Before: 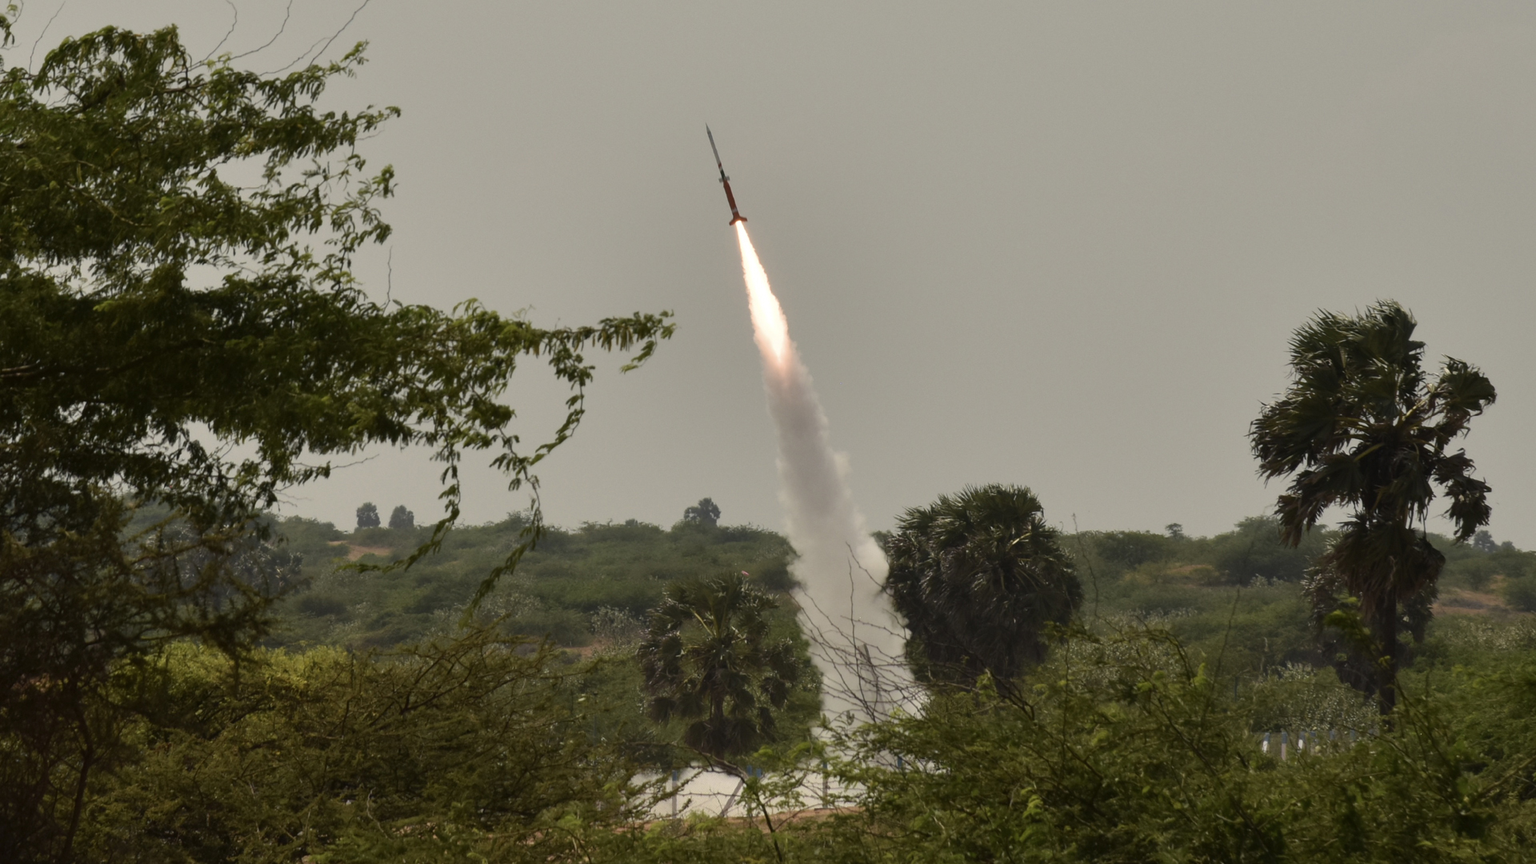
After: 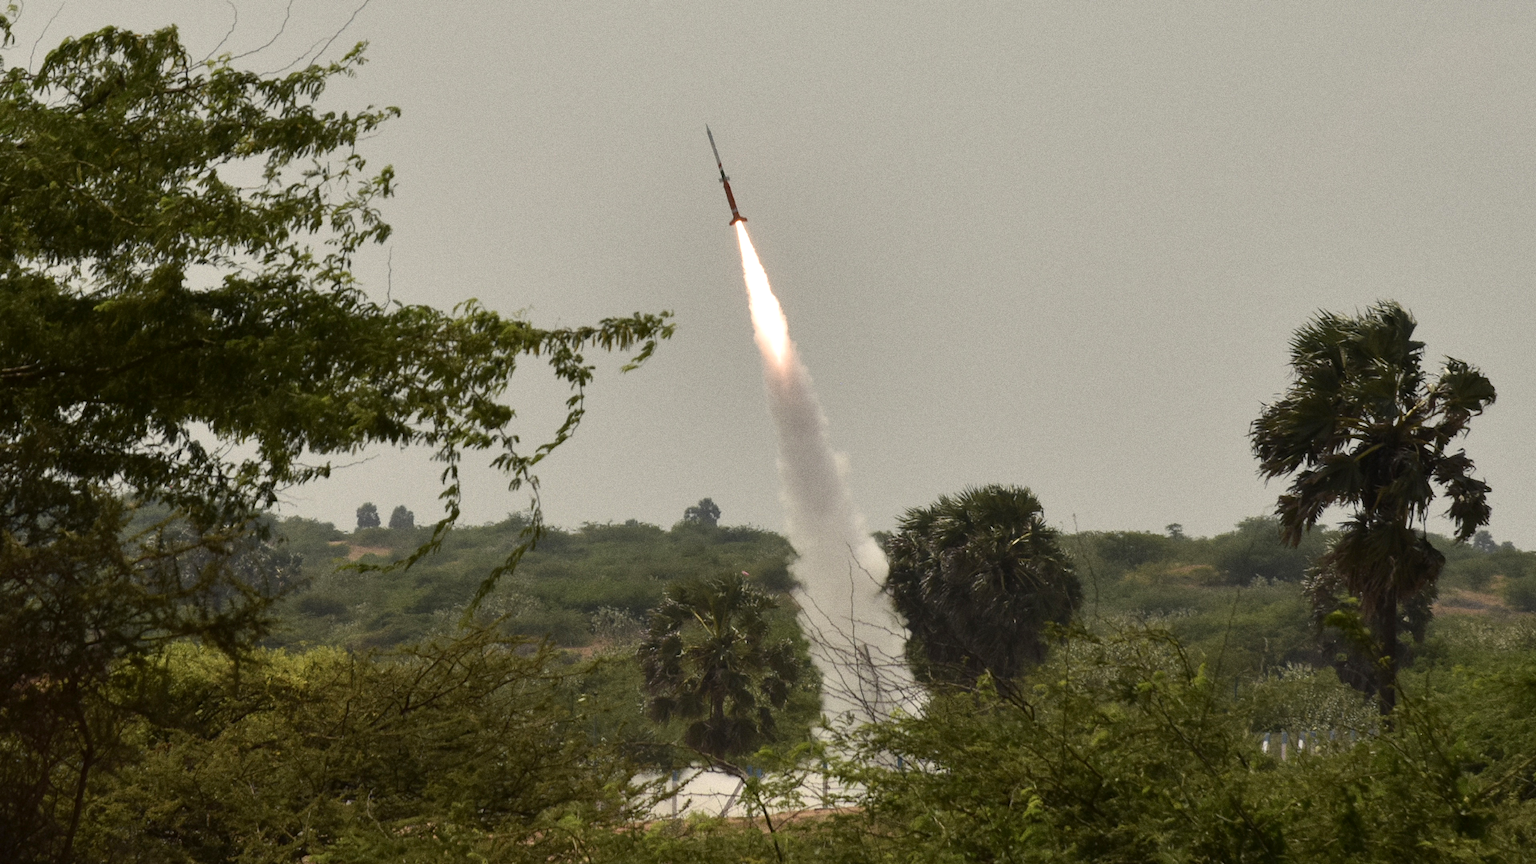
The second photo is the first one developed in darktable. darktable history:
exposure: black level correction 0.001, exposure 0.3 EV, compensate highlight preservation false
grain: coarseness 0.09 ISO
